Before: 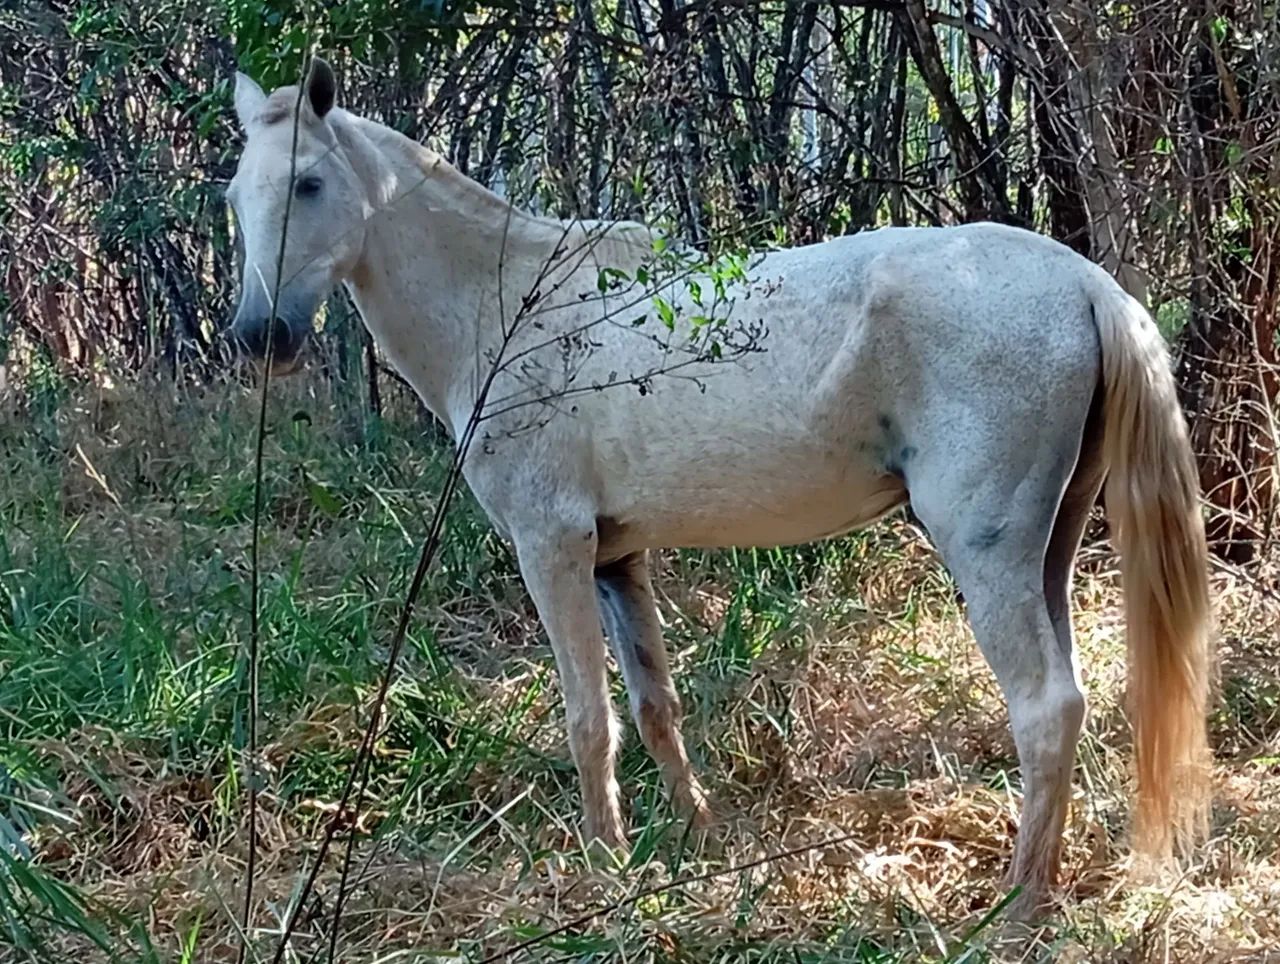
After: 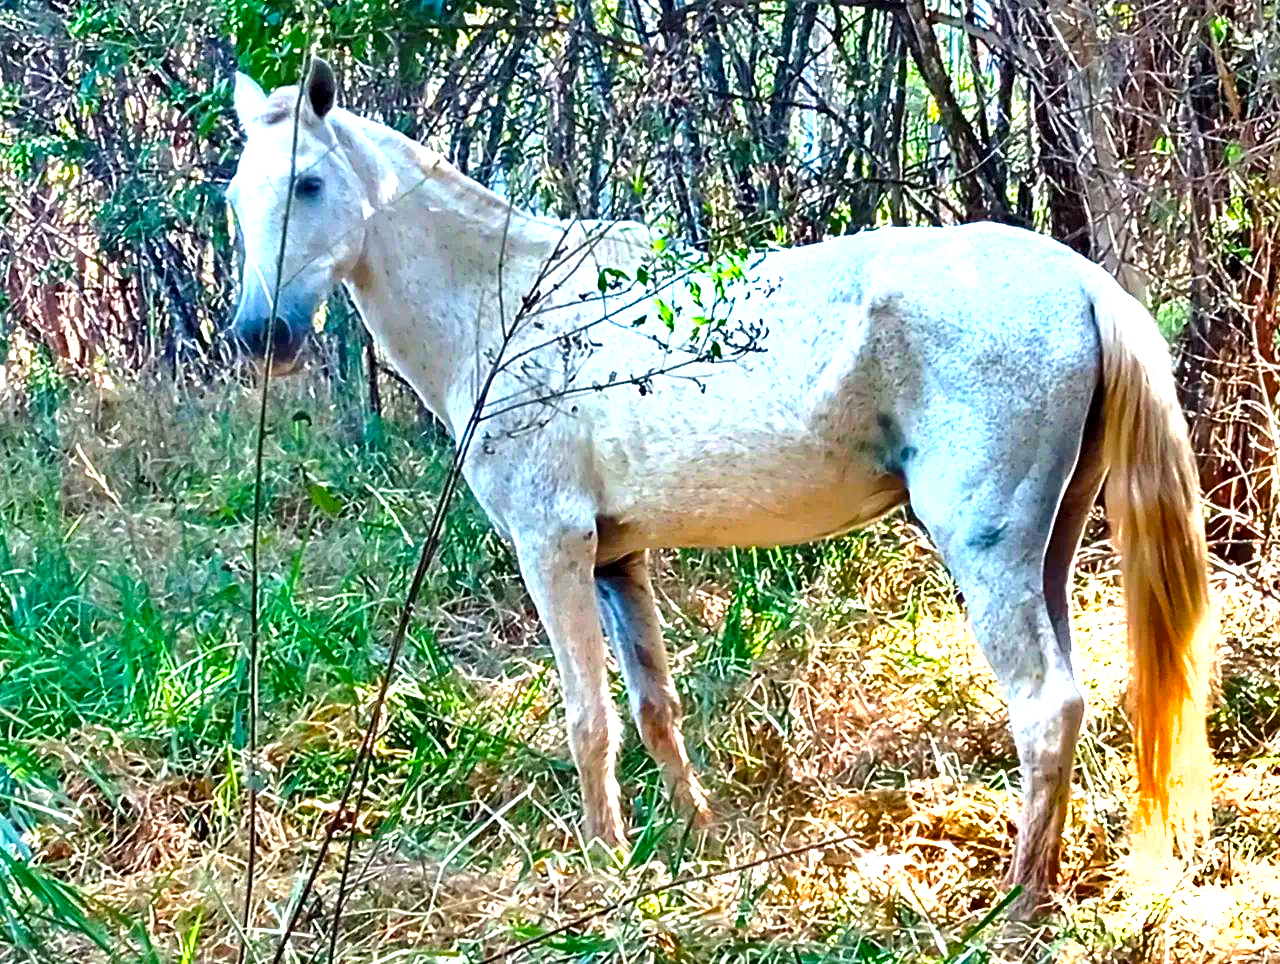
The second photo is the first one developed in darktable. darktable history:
color balance rgb: linear chroma grading › global chroma 9.955%, perceptual saturation grading › global saturation 29.992%, global vibrance 20%
shadows and highlights: soften with gaussian
exposure: black level correction 0.001, exposure 1.714 EV, compensate exposure bias true, compensate highlight preservation false
